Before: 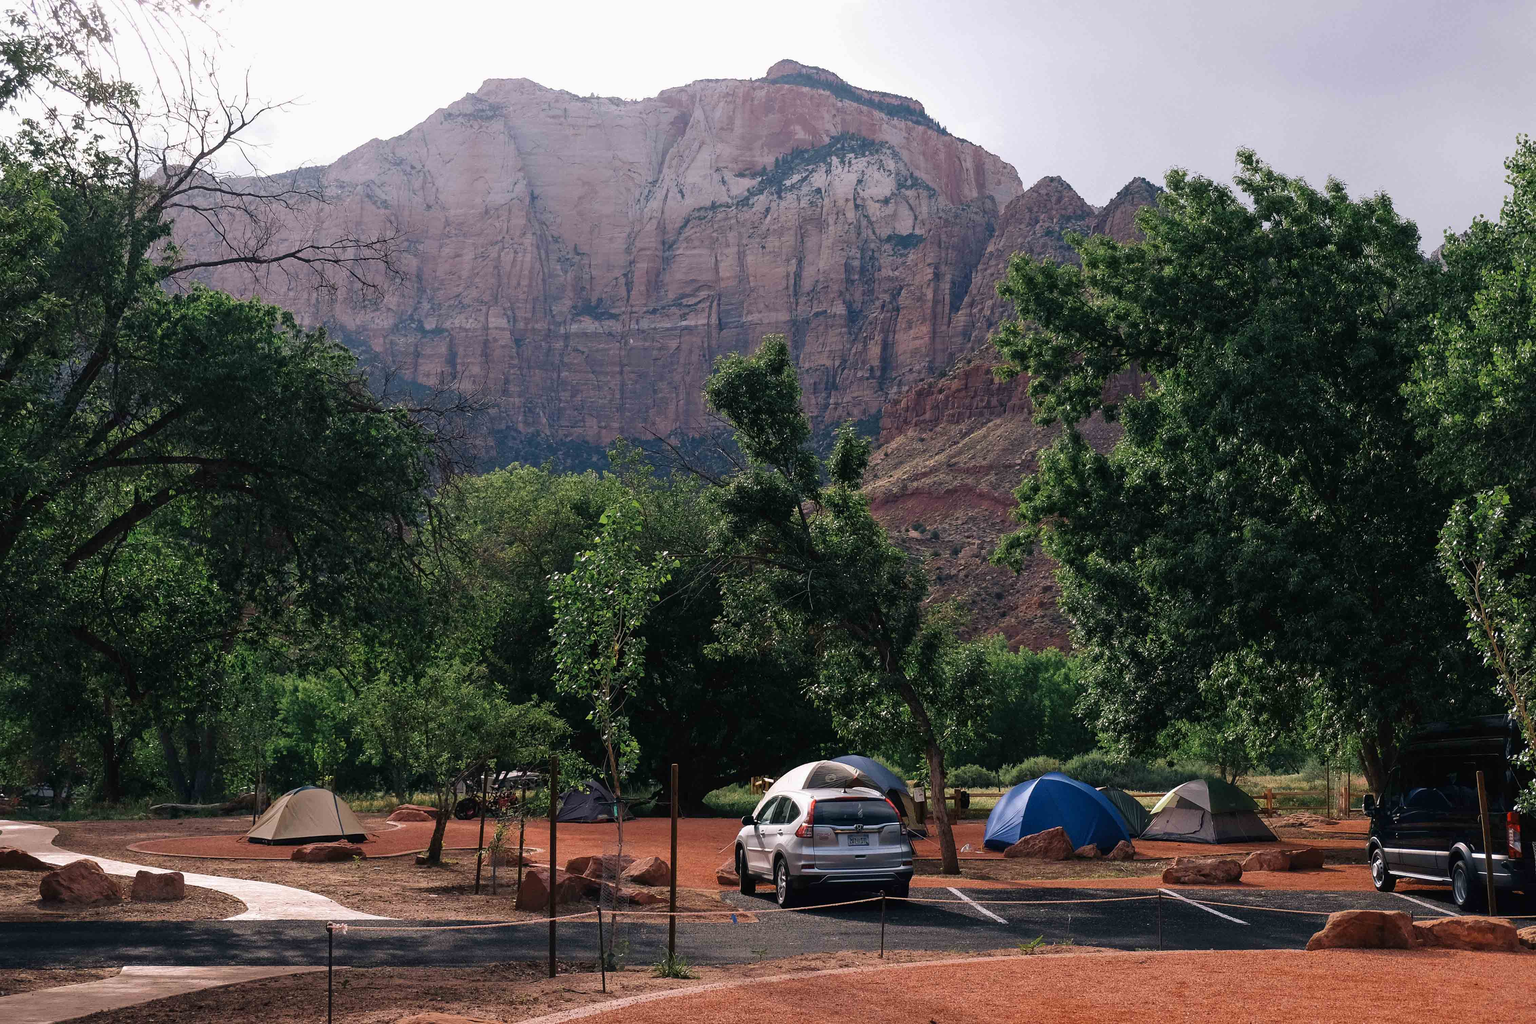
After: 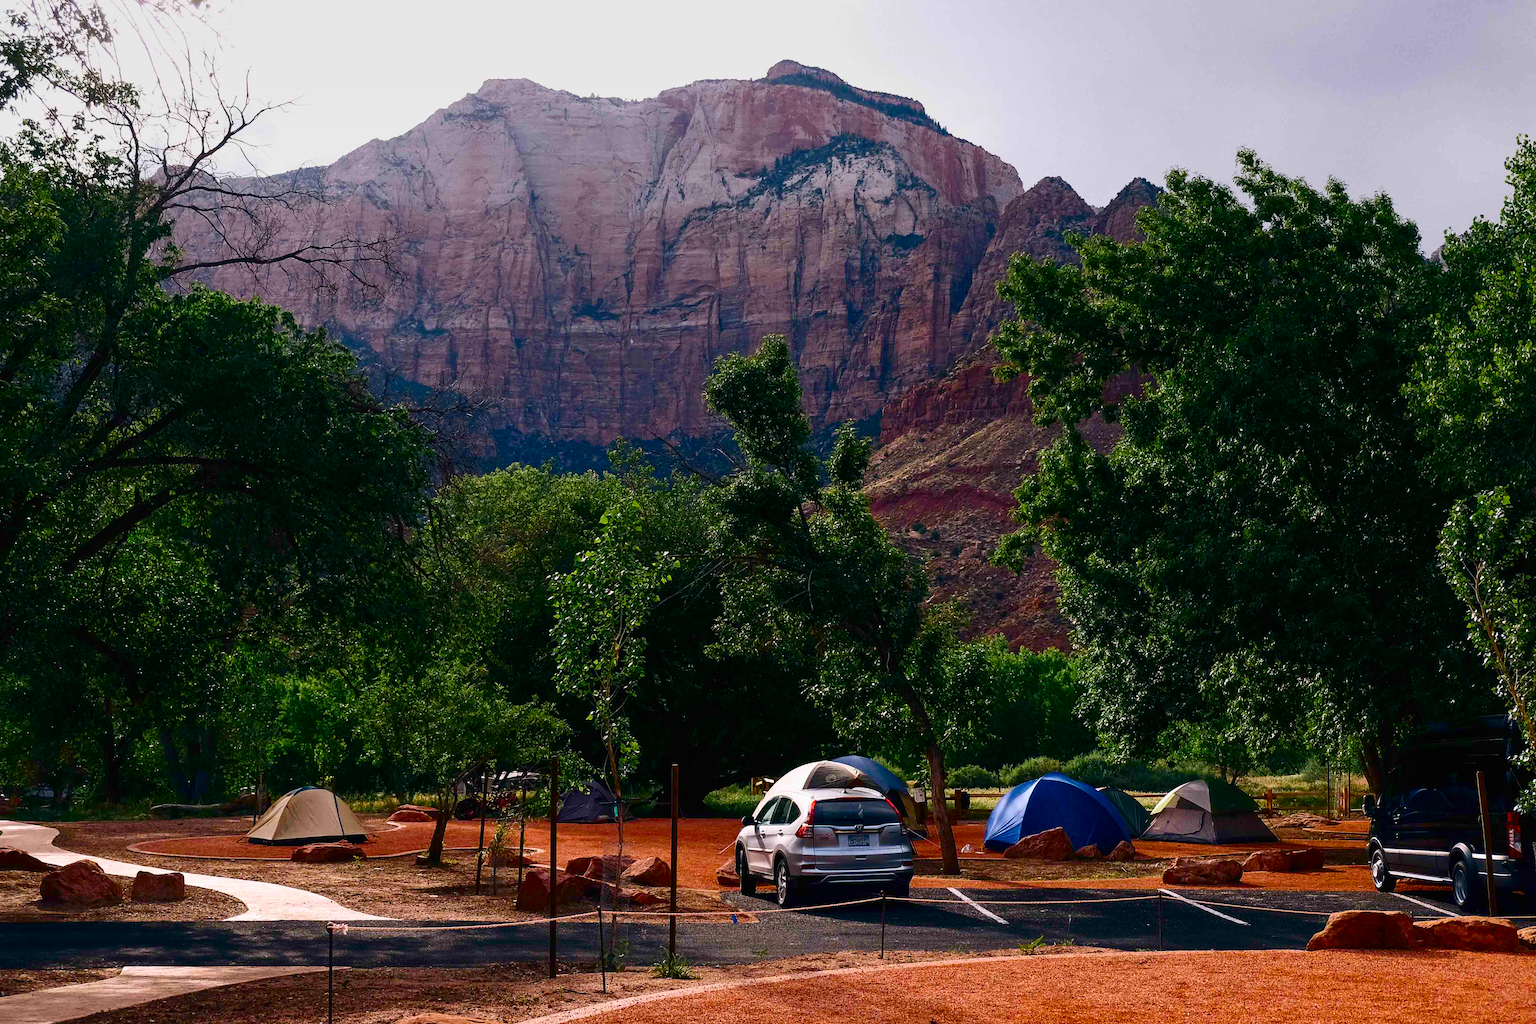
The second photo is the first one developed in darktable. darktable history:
graduated density: on, module defaults
contrast brightness saturation: contrast 0.28
color balance rgb: perceptual saturation grading › global saturation 20%, perceptual saturation grading › highlights -25%, perceptual saturation grading › shadows 50.52%, global vibrance 40.24%
